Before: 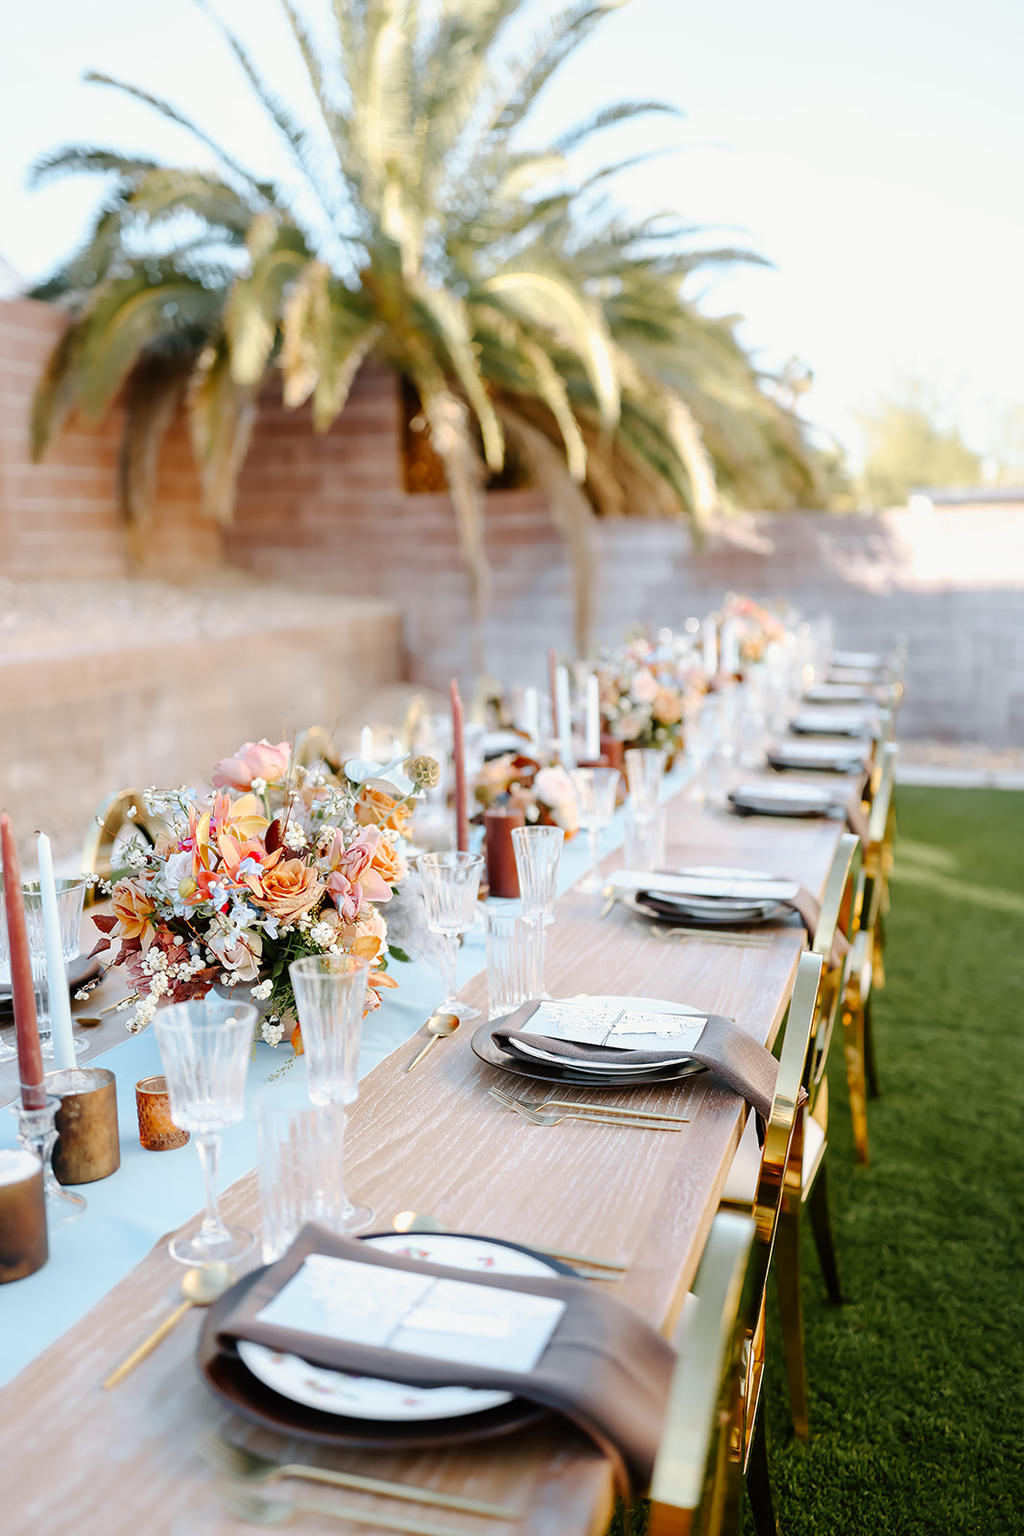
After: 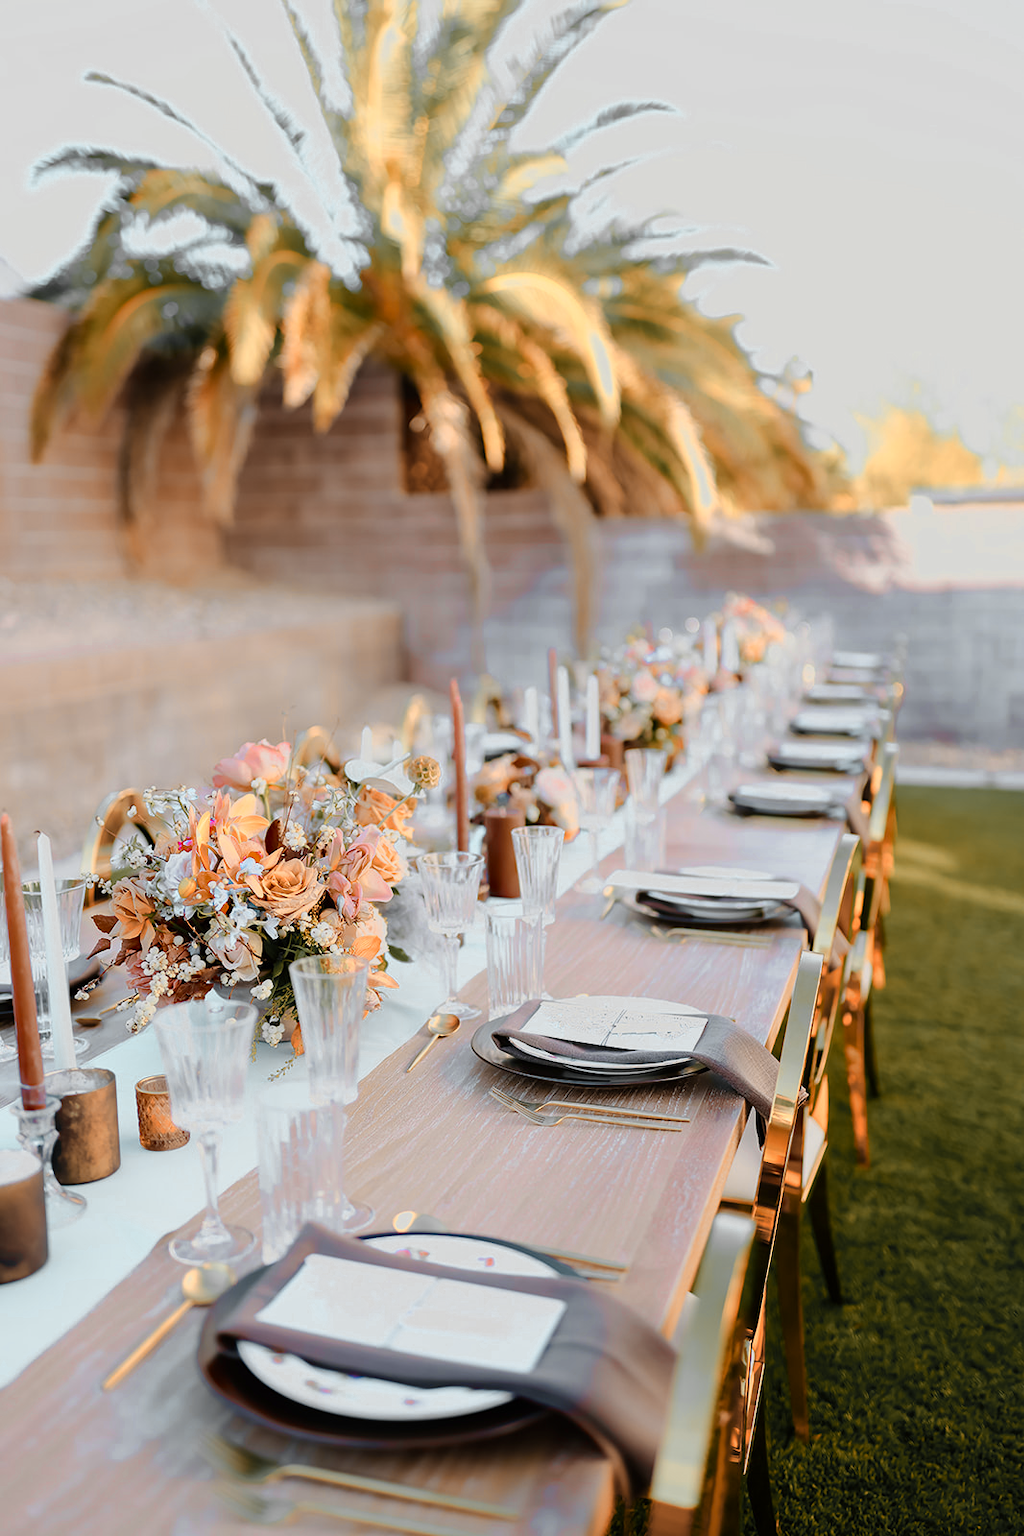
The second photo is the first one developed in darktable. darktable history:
color zones: curves: ch0 [(0.009, 0.528) (0.136, 0.6) (0.255, 0.586) (0.39, 0.528) (0.522, 0.584) (0.686, 0.736) (0.849, 0.561)]; ch1 [(0.045, 0.781) (0.14, 0.416) (0.257, 0.695) (0.442, 0.032) (0.738, 0.338) (0.818, 0.632) (0.891, 0.741) (1, 0.704)]; ch2 [(0, 0.667) (0.141, 0.52) (0.26, 0.37) (0.474, 0.432) (0.743, 0.286)]
velvia: on, module defaults
exposure: exposure -0.462 EV, compensate highlight preservation false
contrast equalizer: y [[0.5 ×6], [0.5 ×6], [0.5, 0.5, 0.501, 0.545, 0.707, 0.863], [0 ×6], [0 ×6]]
